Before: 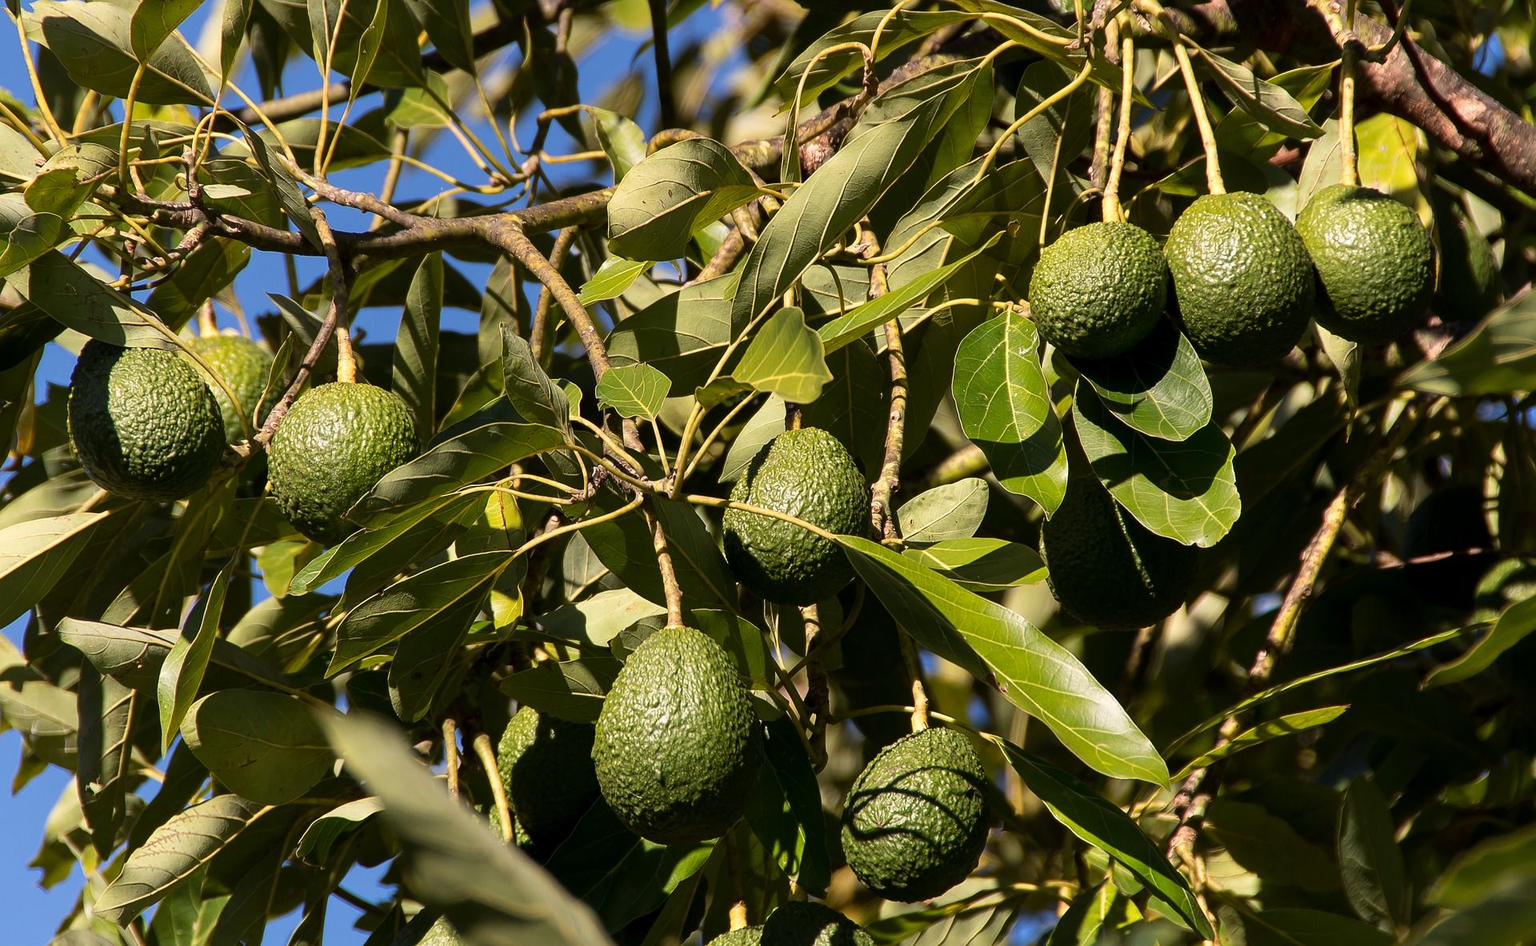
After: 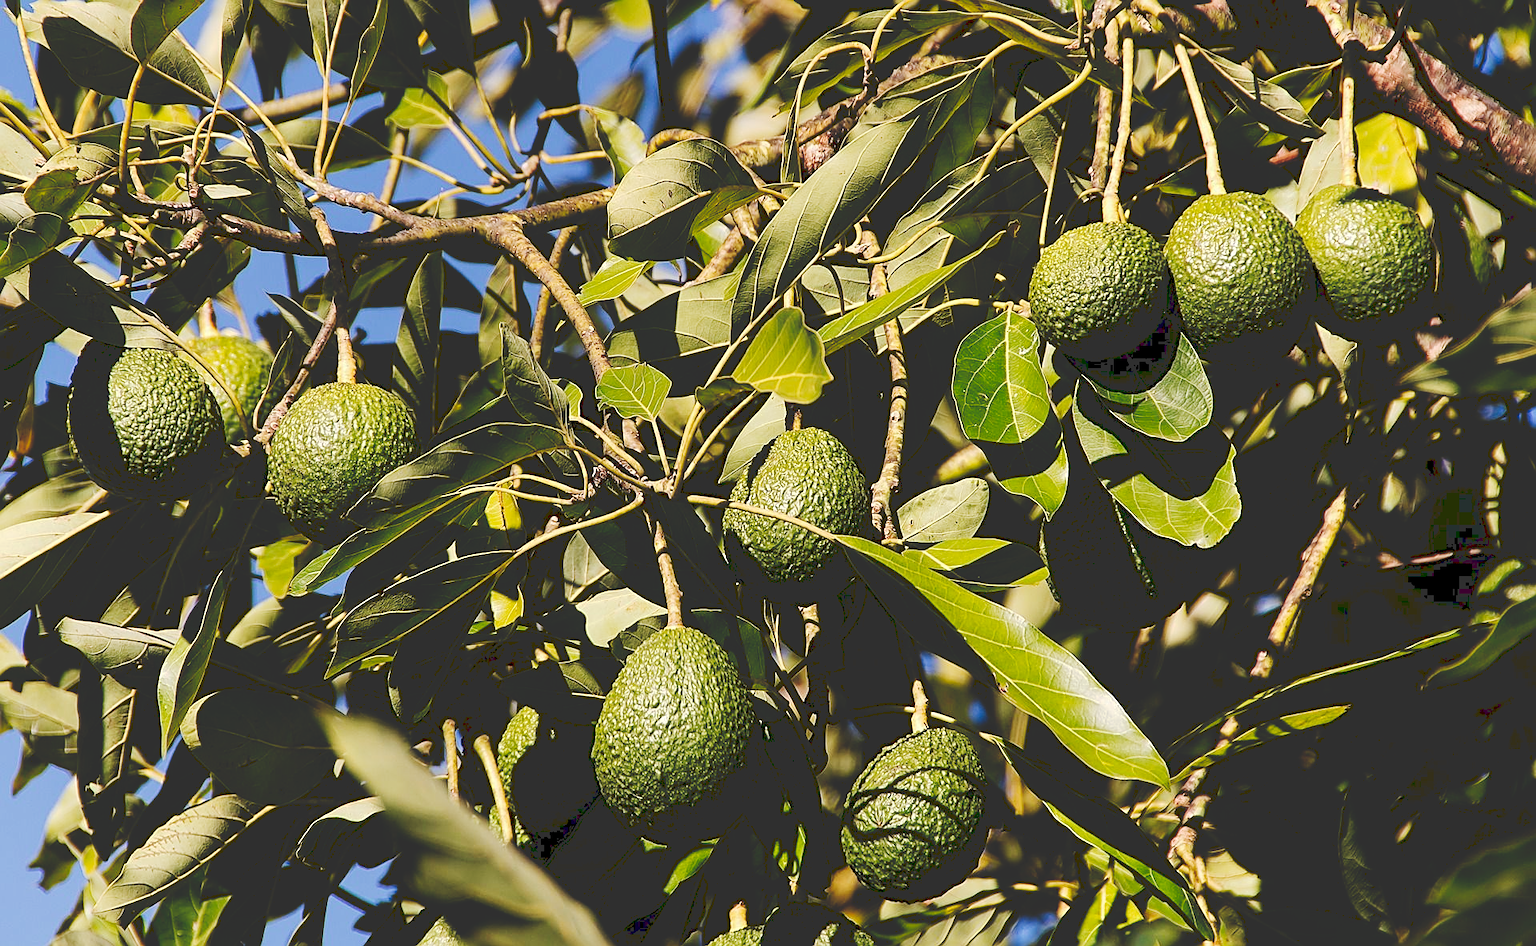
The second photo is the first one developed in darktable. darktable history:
sharpen: on, module defaults
tone curve: curves: ch0 [(0, 0) (0.003, 0.195) (0.011, 0.196) (0.025, 0.196) (0.044, 0.196) (0.069, 0.196) (0.1, 0.196) (0.136, 0.197) (0.177, 0.207) (0.224, 0.224) (0.277, 0.268) (0.335, 0.336) (0.399, 0.424) (0.468, 0.533) (0.543, 0.632) (0.623, 0.715) (0.709, 0.789) (0.801, 0.85) (0.898, 0.906) (1, 1)], preserve colors none
